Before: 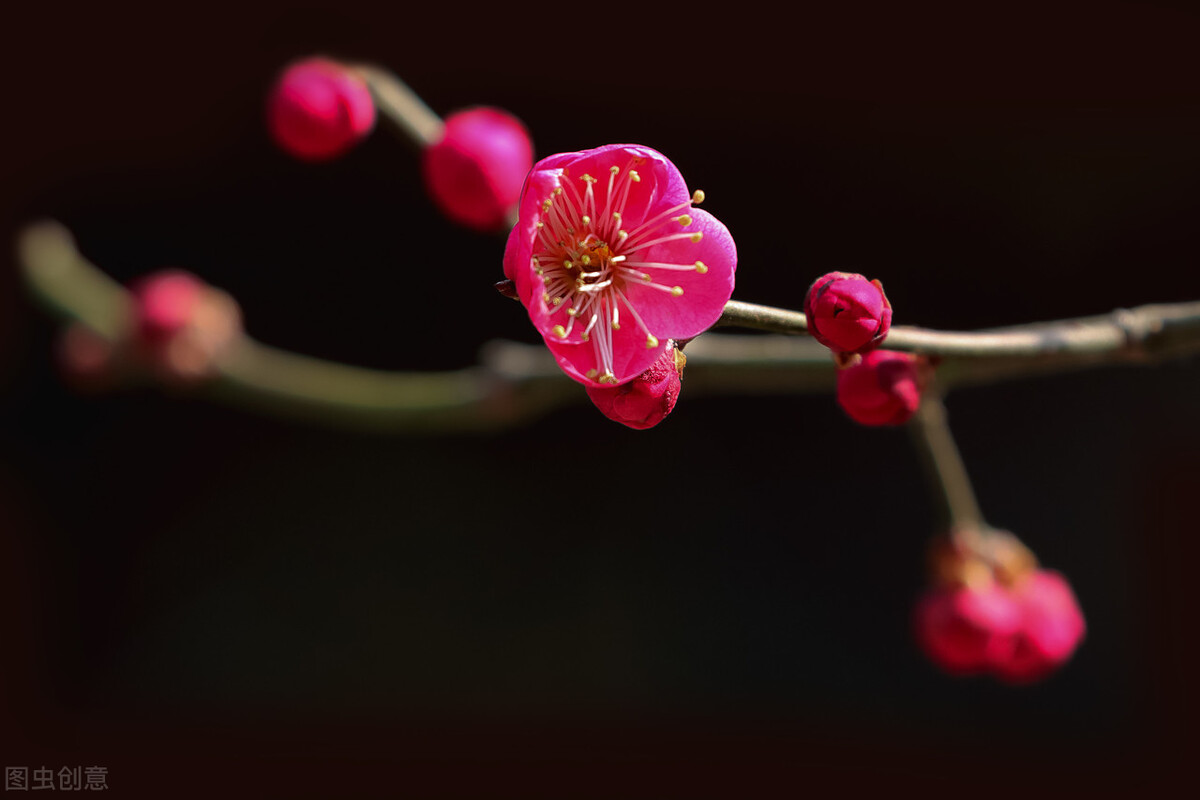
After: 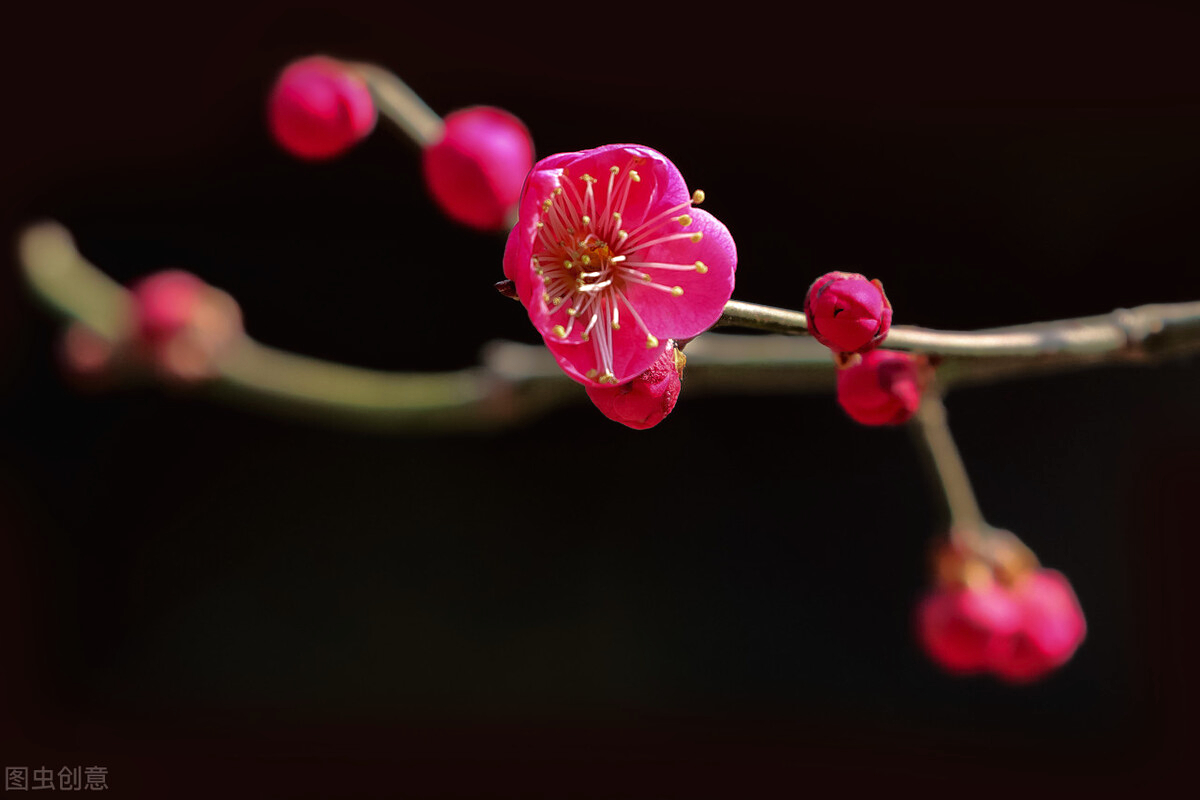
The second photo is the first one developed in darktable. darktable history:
tone equalizer: -8 EV -0.511 EV, -7 EV -0.334 EV, -6 EV -0.078 EV, -5 EV 0.414 EV, -4 EV 0.948 EV, -3 EV 0.818 EV, -2 EV -0.005 EV, -1 EV 0.129 EV, +0 EV -0.034 EV
